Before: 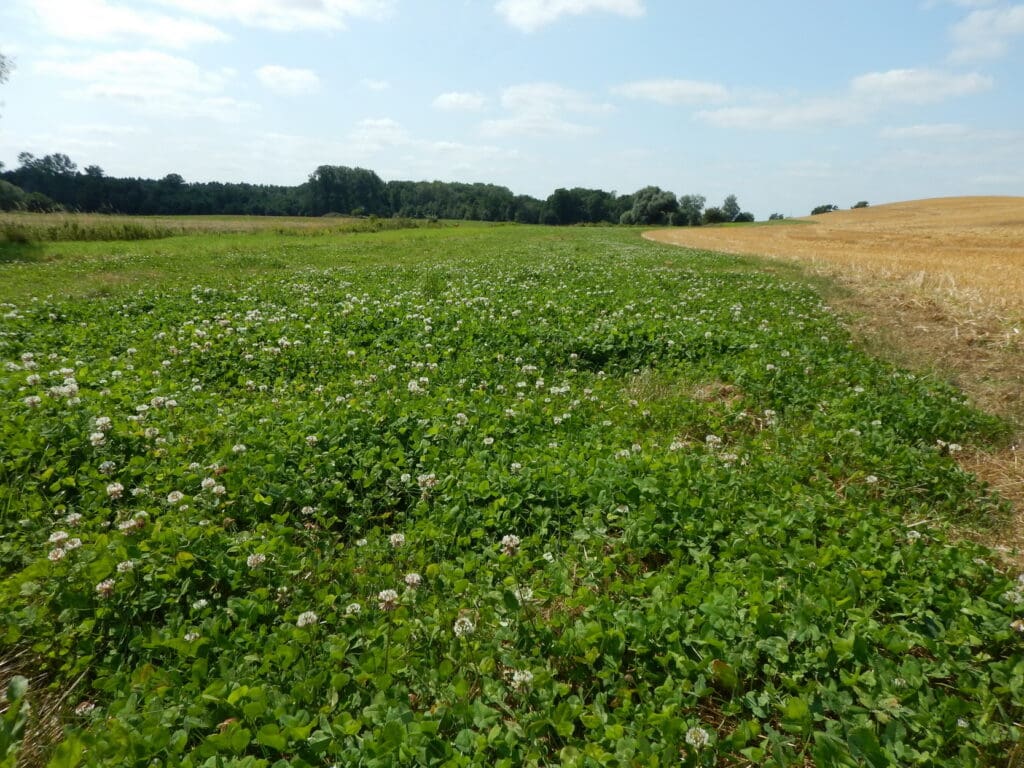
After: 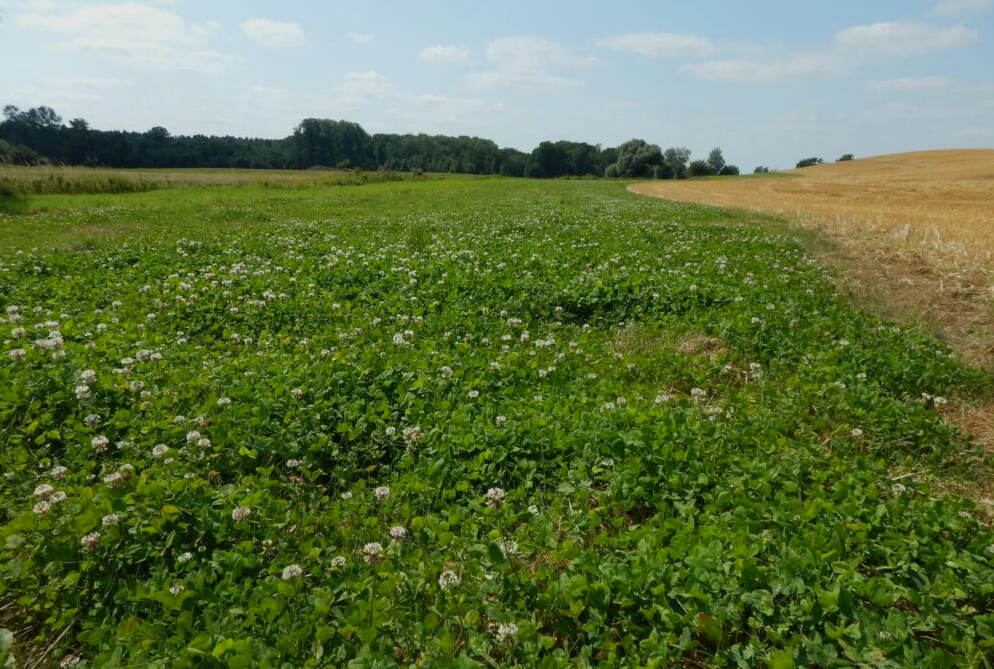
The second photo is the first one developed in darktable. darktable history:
crop: left 1.507%, top 6.147%, right 1.379%, bottom 6.637%
shadows and highlights: radius 121.13, shadows 21.4, white point adjustment -9.72, highlights -14.39, soften with gaussian
